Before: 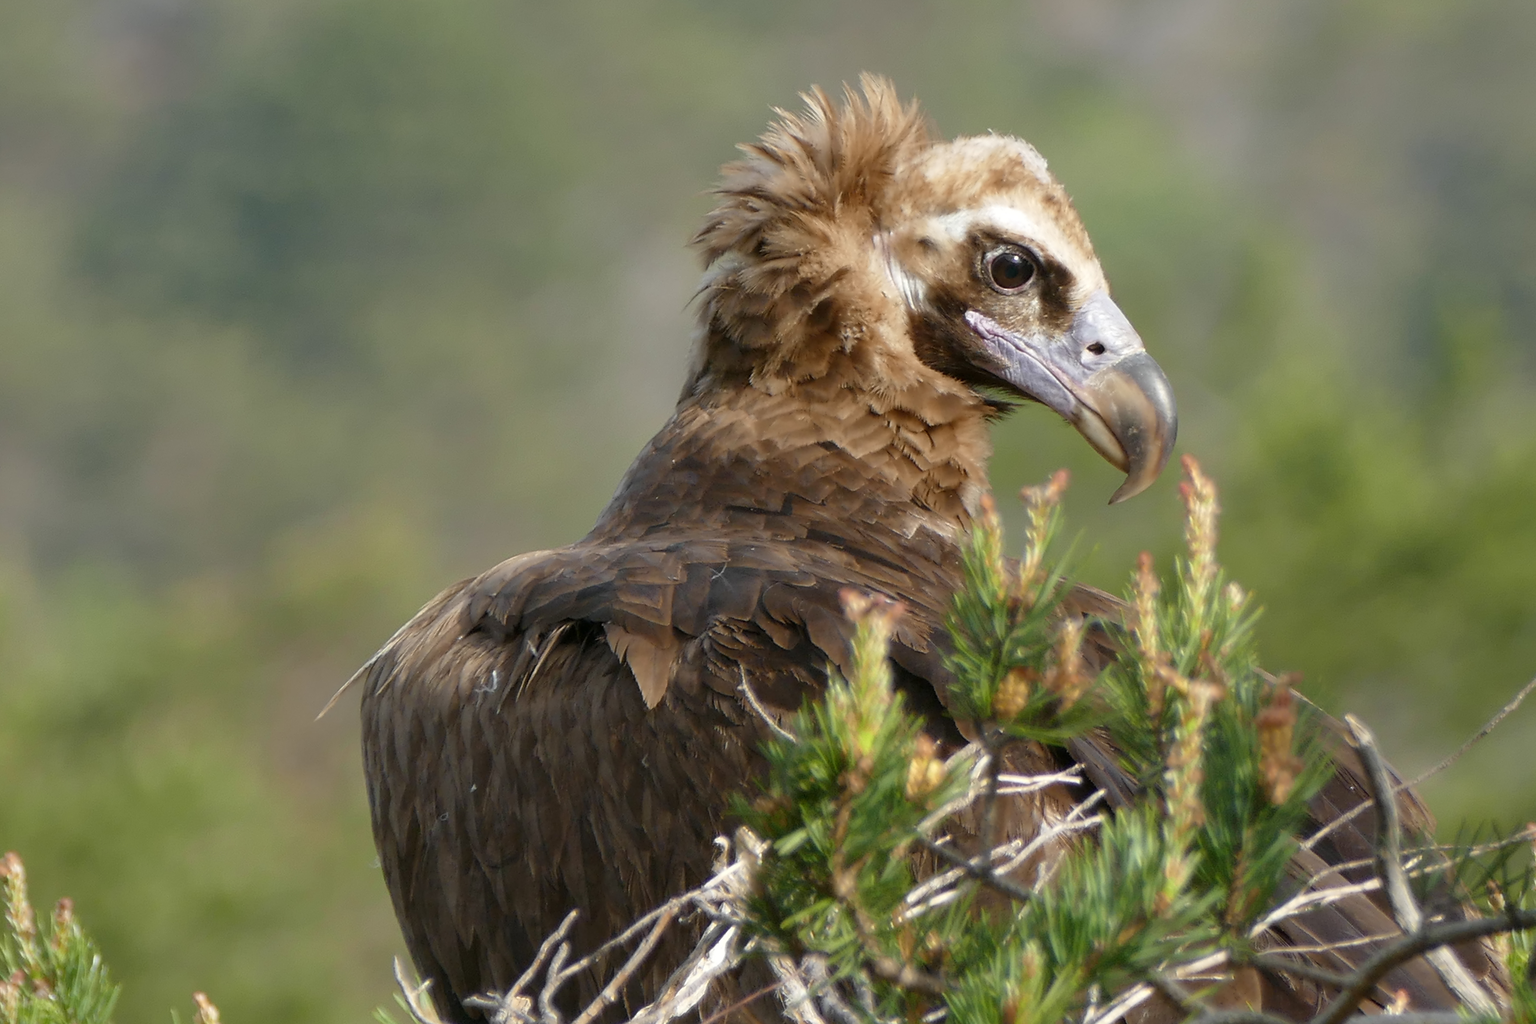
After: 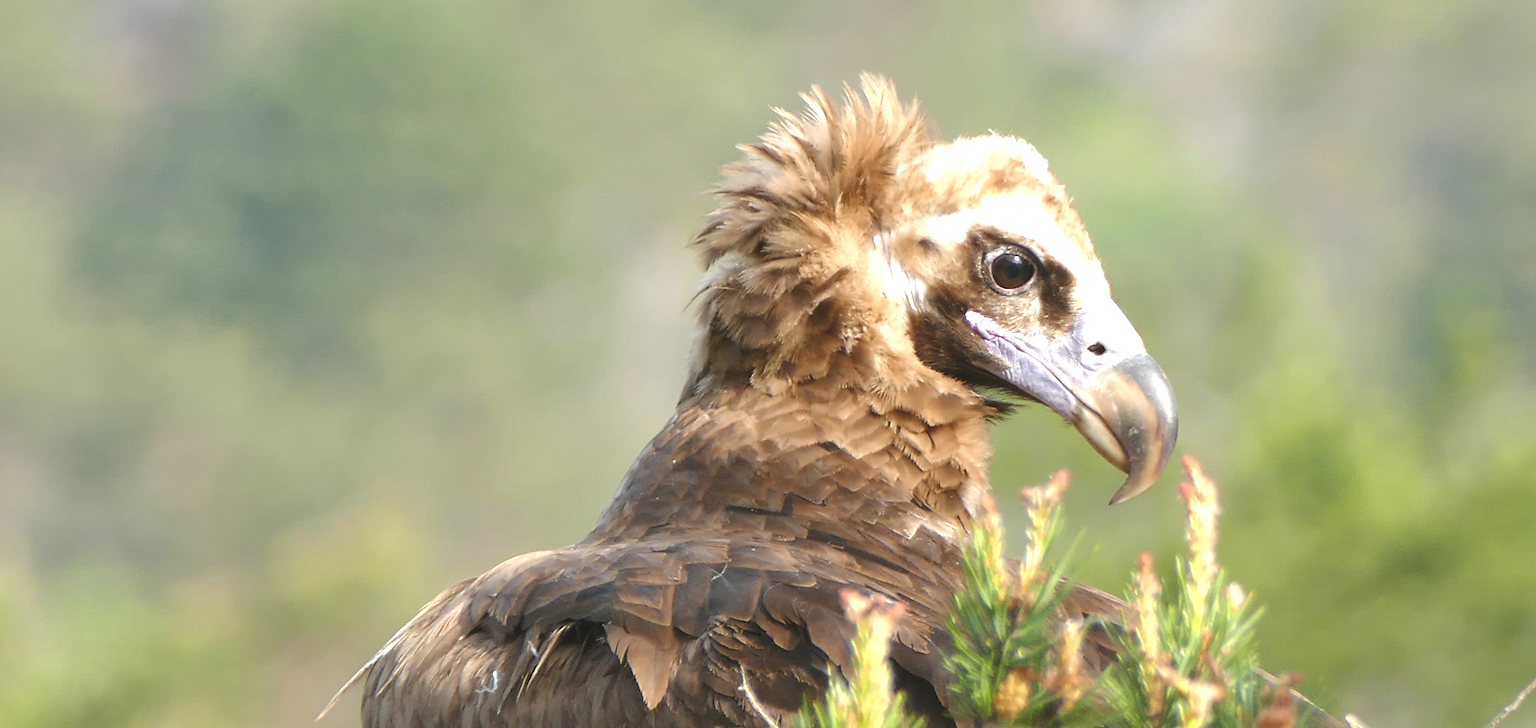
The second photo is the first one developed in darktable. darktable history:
crop: right 0.001%, bottom 28.827%
exposure: black level correction -0.005, exposure 1 EV, compensate highlight preservation false
